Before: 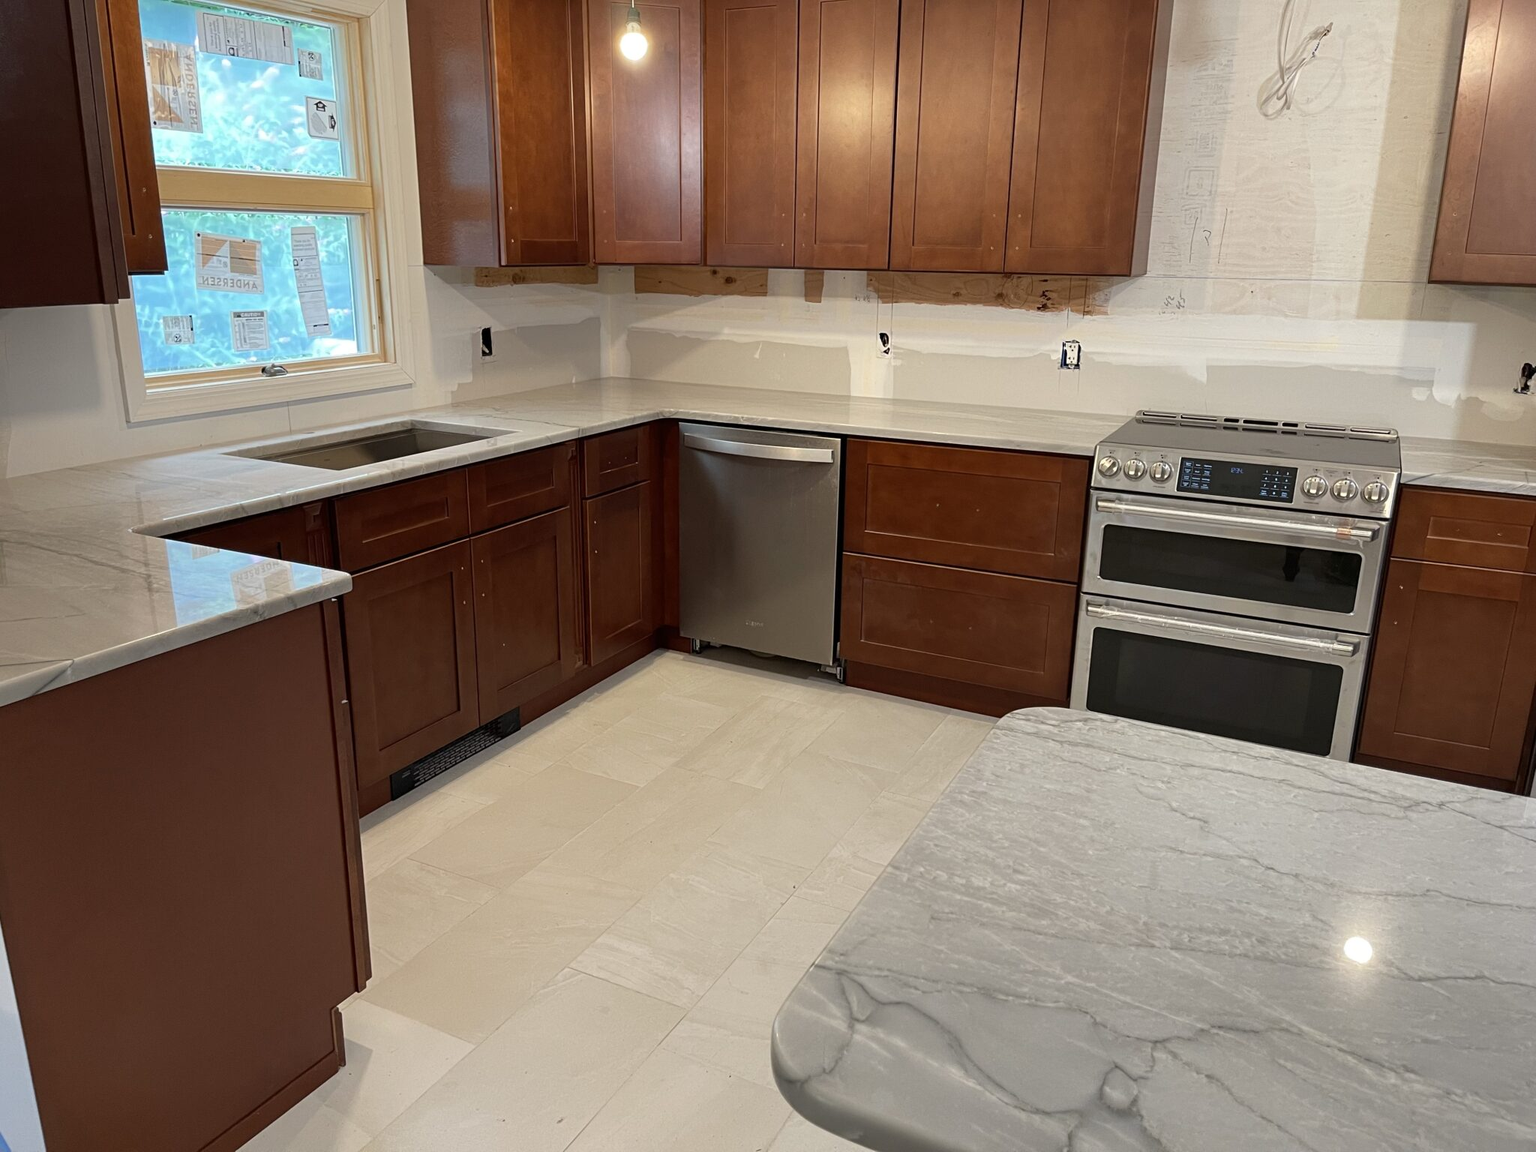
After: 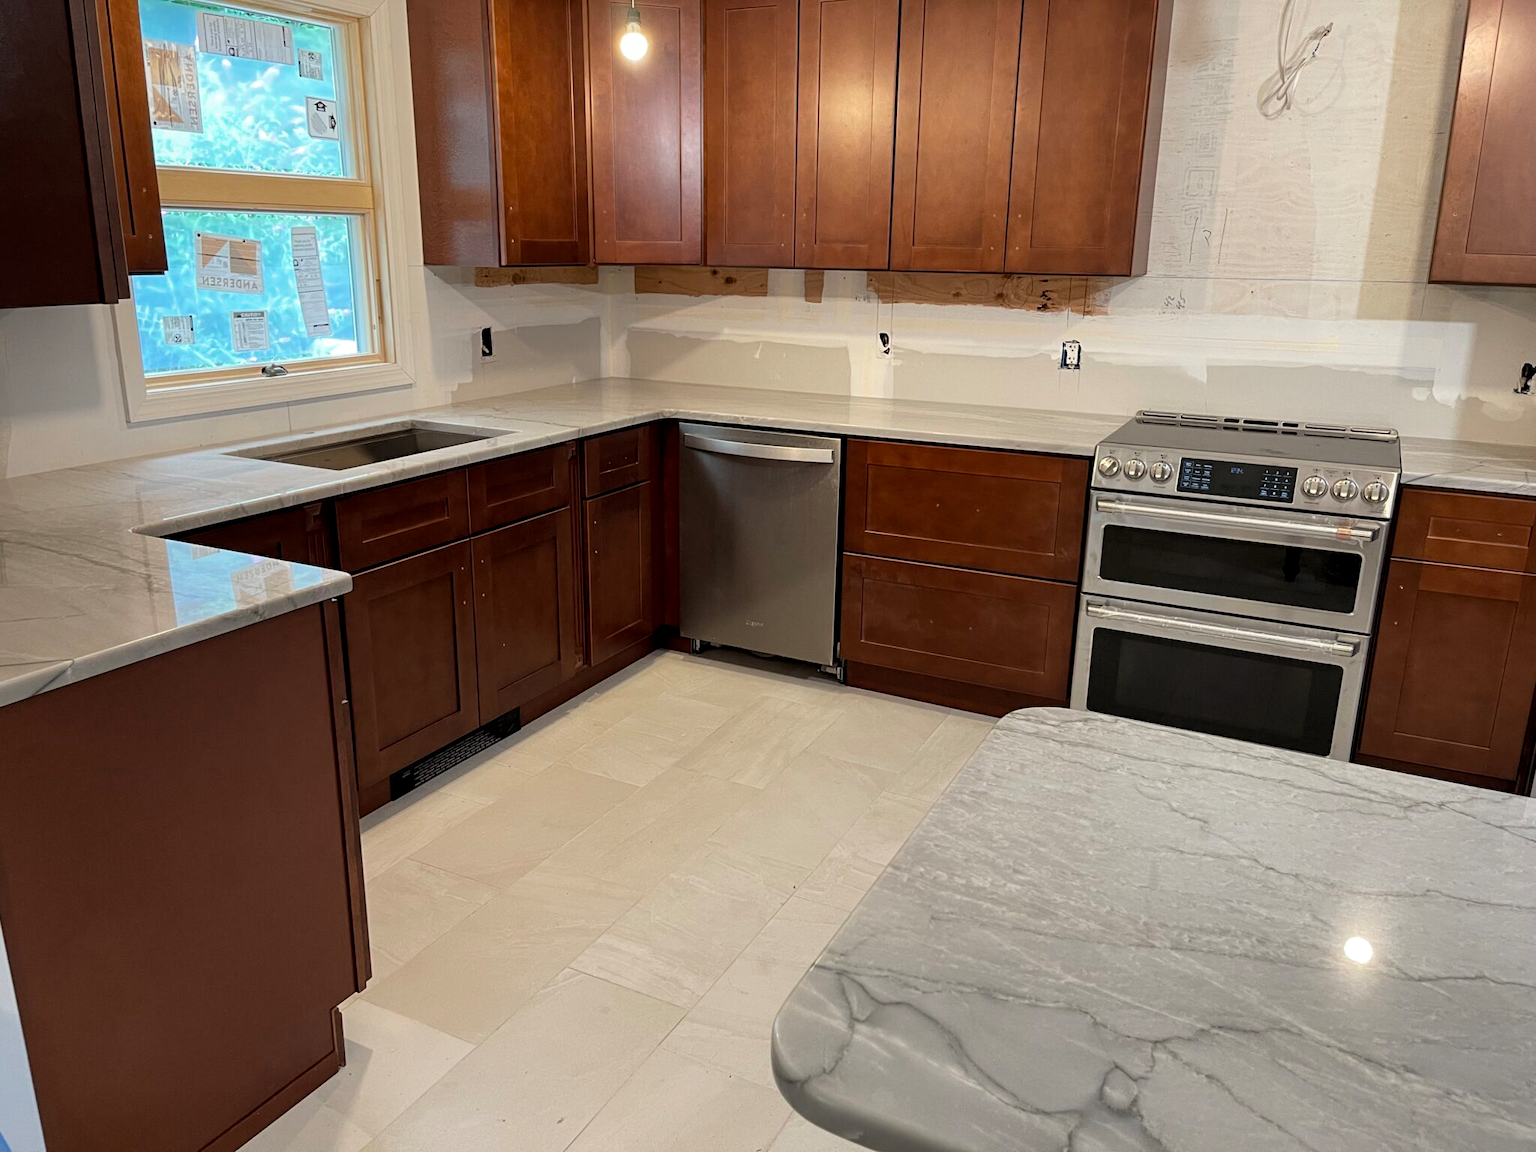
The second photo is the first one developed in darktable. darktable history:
local contrast: highlights 100%, shadows 100%, detail 120%, midtone range 0.2
filmic rgb: middle gray luminance 18.42%, black relative exposure -11.45 EV, white relative exposure 2.55 EV, threshold 6 EV, target black luminance 0%, hardness 8.41, latitude 99%, contrast 1.084, shadows ↔ highlights balance 0.505%, add noise in highlights 0, preserve chrominance max RGB, color science v3 (2019), use custom middle-gray values true, iterations of high-quality reconstruction 0, contrast in highlights soft, enable highlight reconstruction true
